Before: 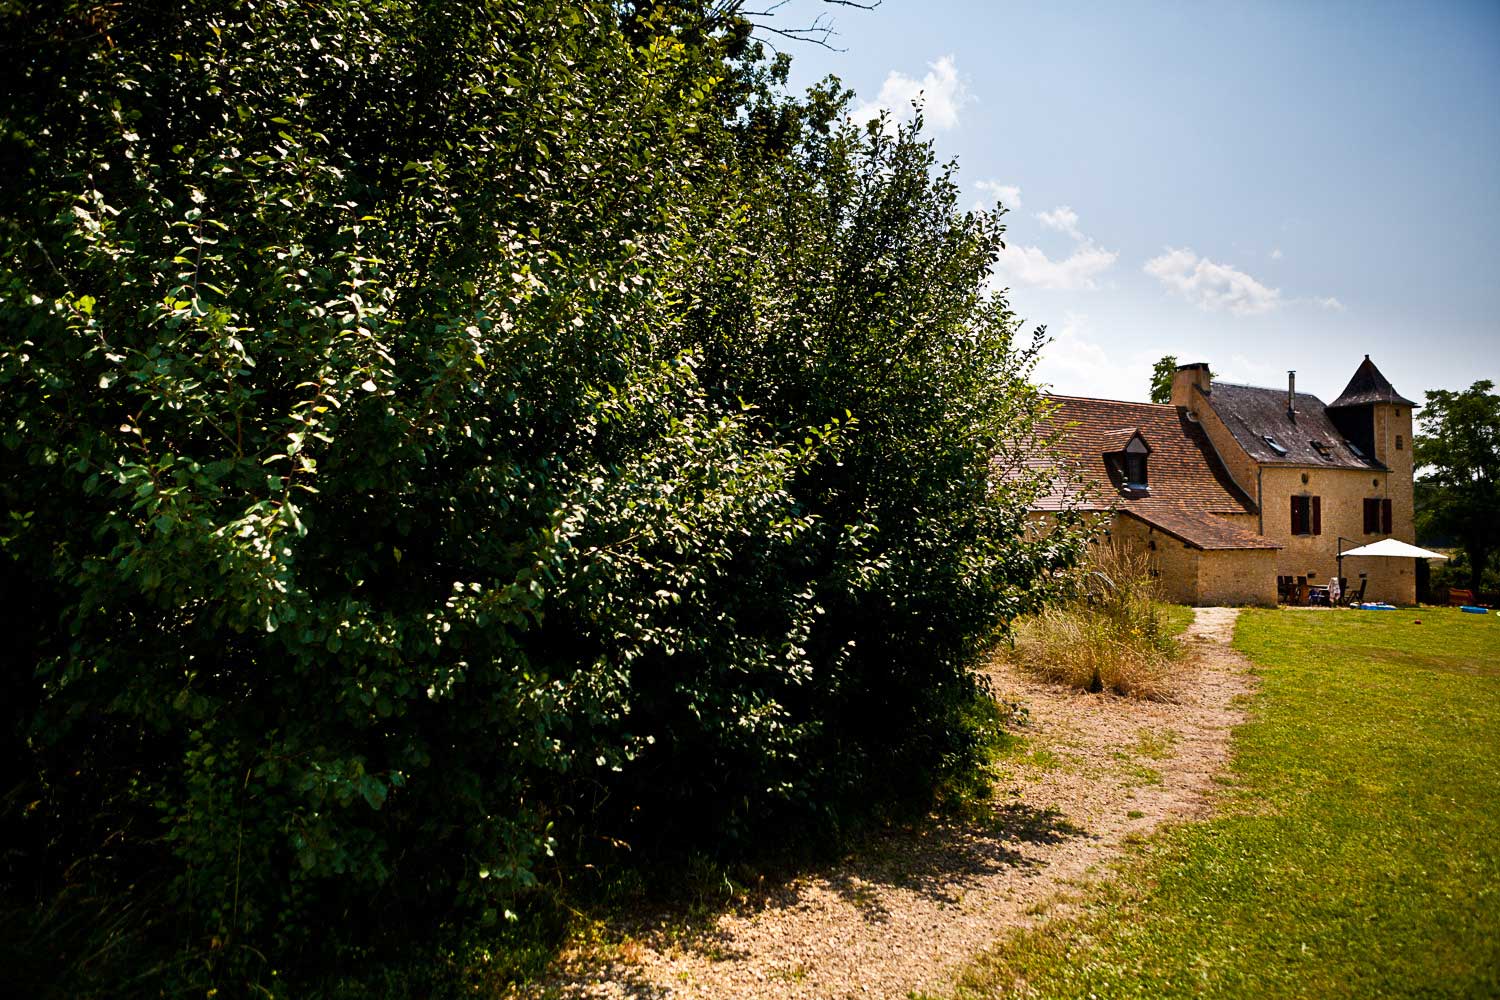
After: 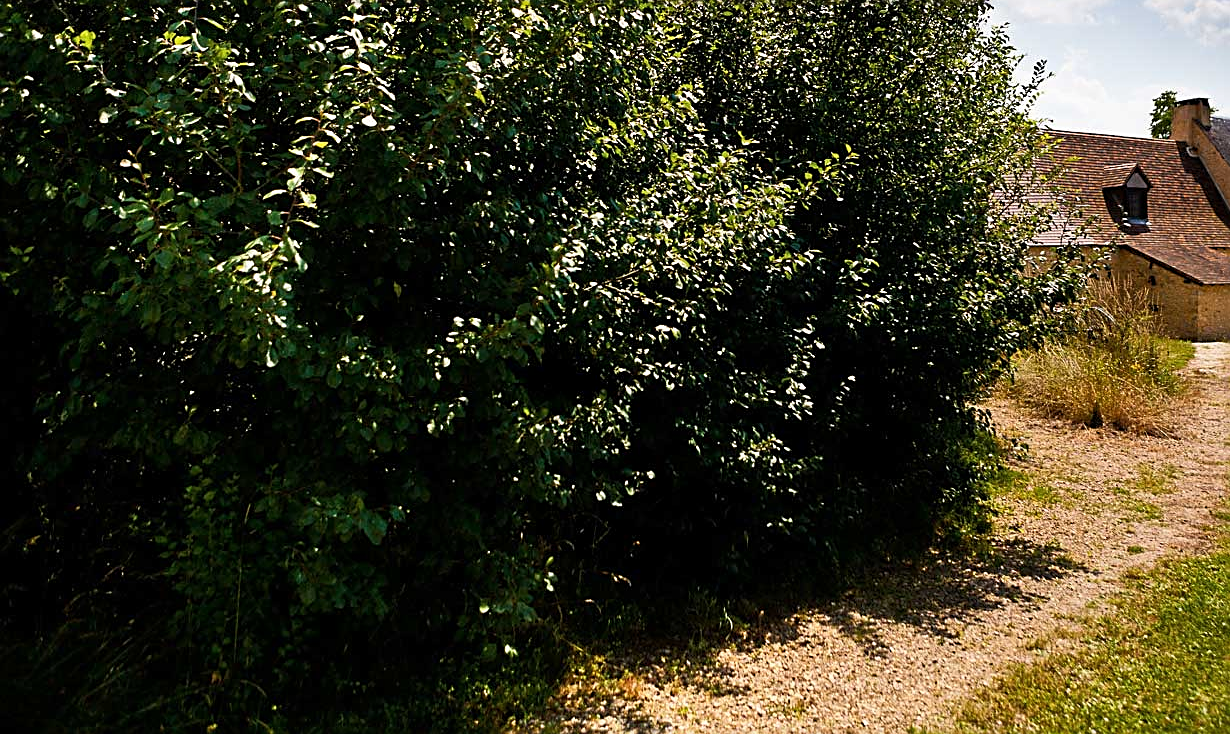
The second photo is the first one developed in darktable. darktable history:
sharpen: on, module defaults
exposure: exposure -0.048 EV, compensate highlight preservation false
crop: top 26.531%, right 17.959%
